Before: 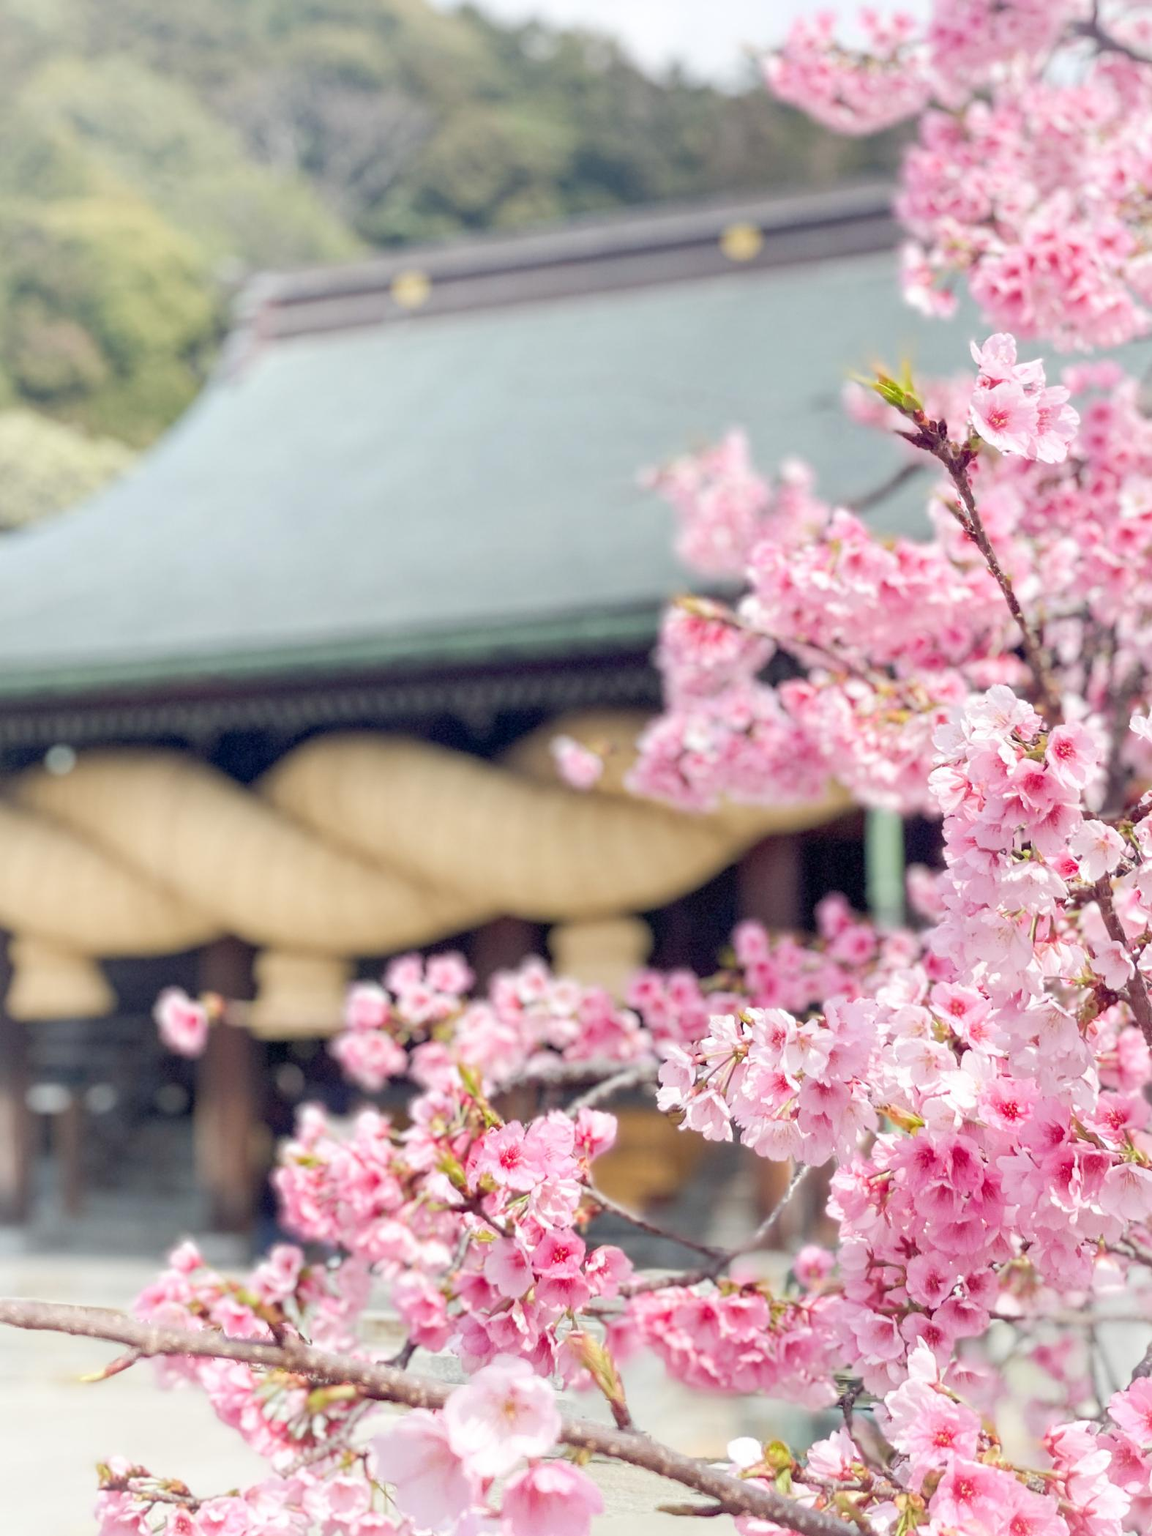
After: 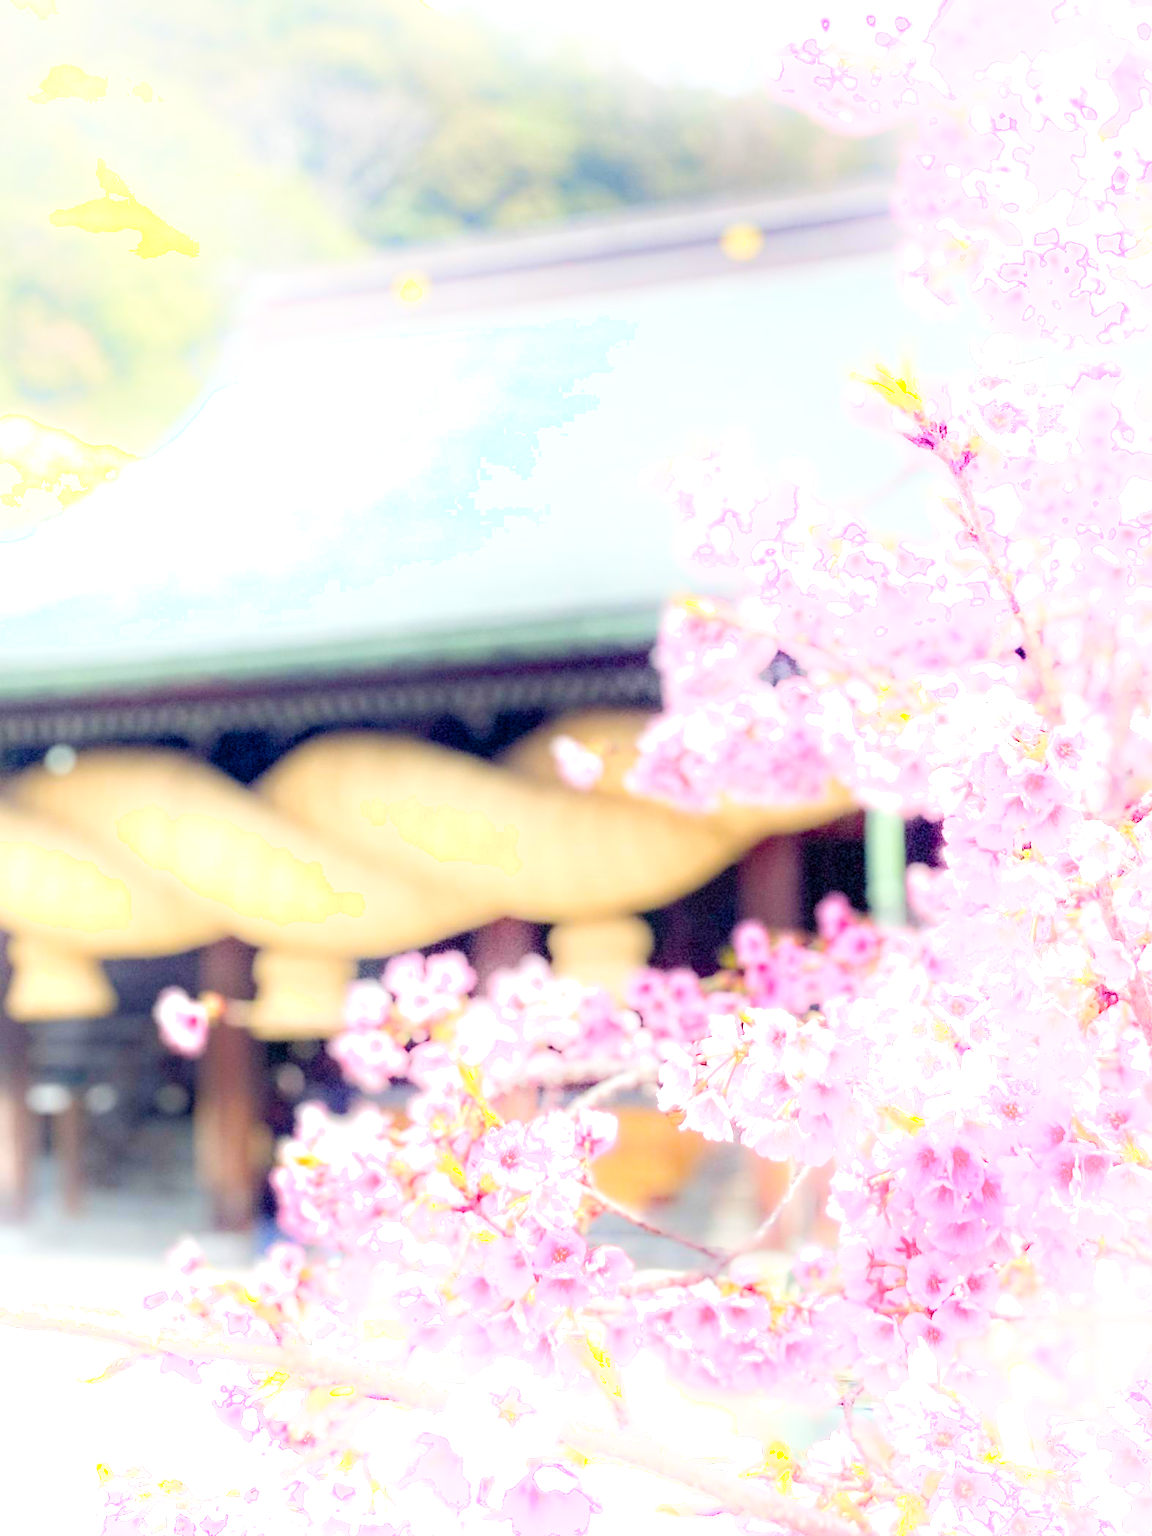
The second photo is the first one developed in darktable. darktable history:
exposure: black level correction 0, exposure 0.7 EV, compensate exposure bias true, compensate highlight preservation false
shadows and highlights: highlights 70.7, soften with gaussian
color balance rgb: perceptual saturation grading › global saturation 45%, perceptual saturation grading › highlights -25%, perceptual saturation grading › shadows 50%, perceptual brilliance grading › global brilliance 3%, global vibrance 3%
